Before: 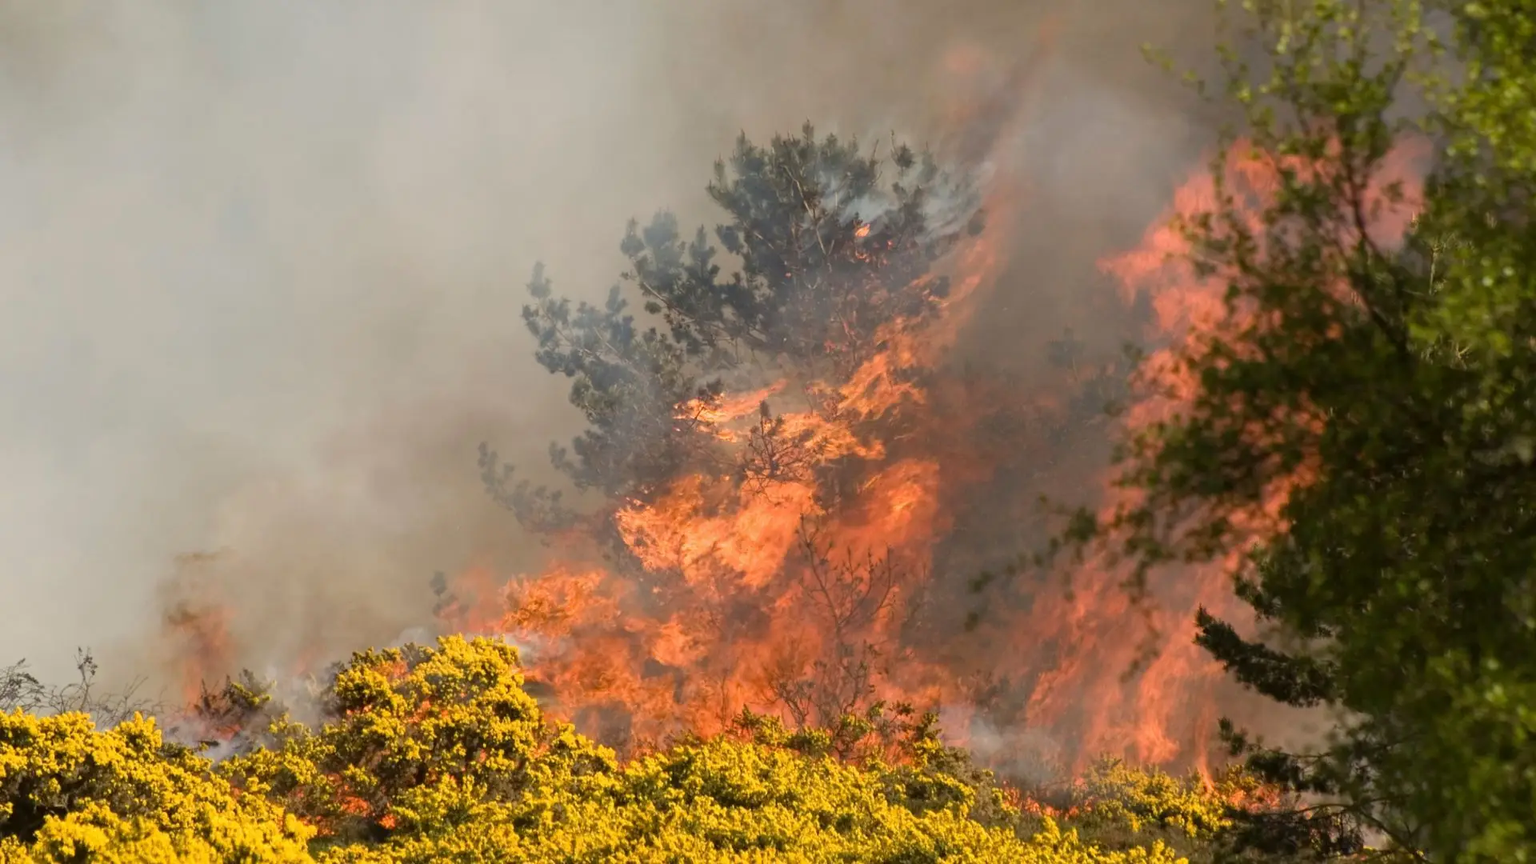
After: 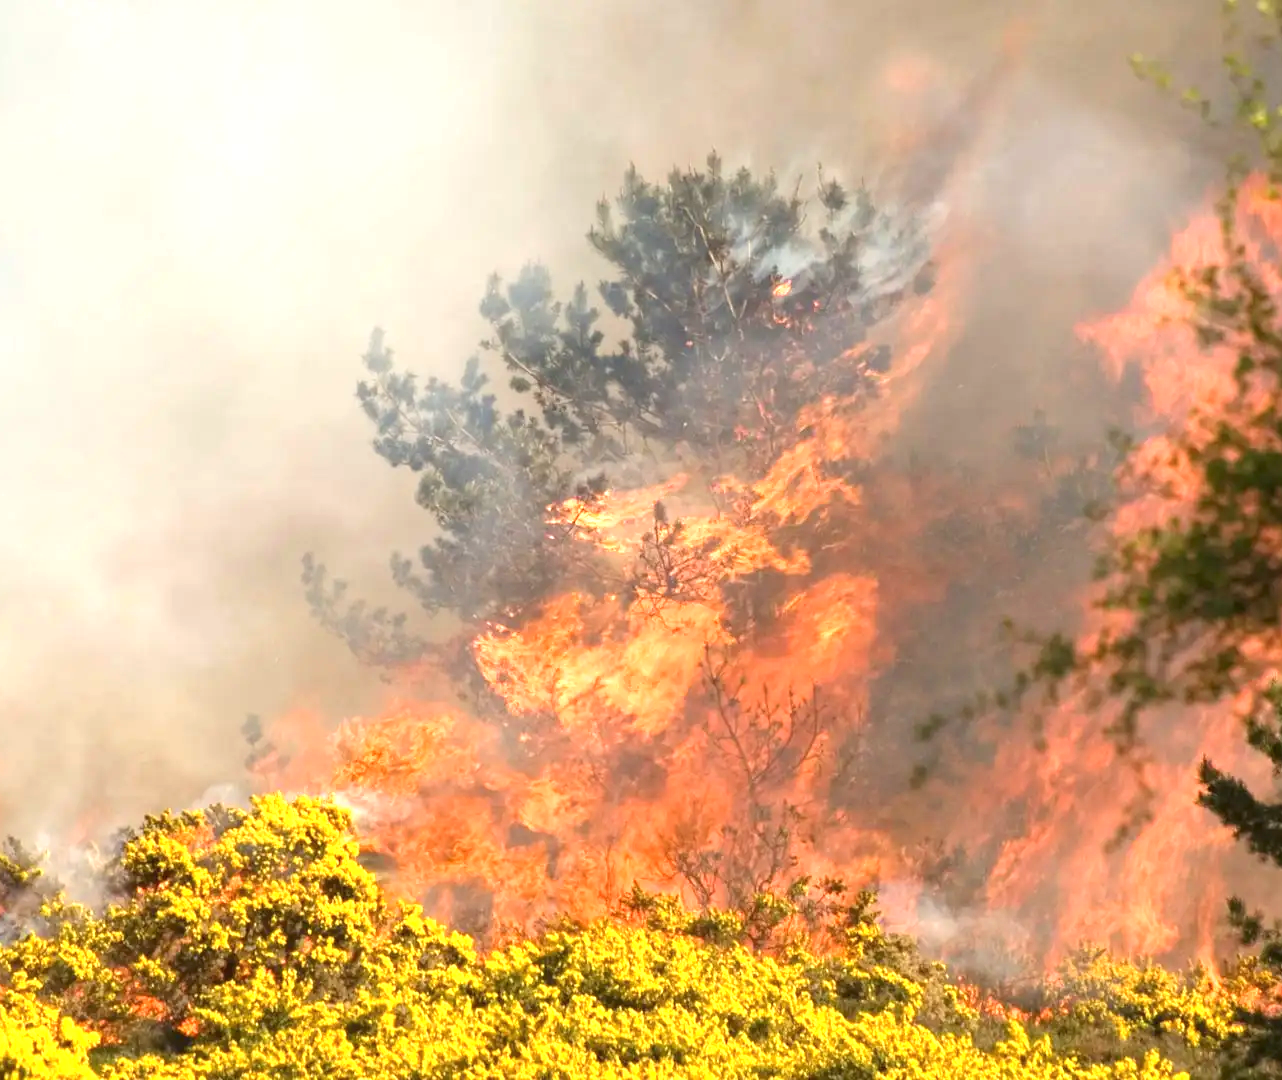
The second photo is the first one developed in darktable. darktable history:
exposure: black level correction 0, exposure 1.097 EV, compensate highlight preservation false
levels: mode automatic
crop: left 15.42%, right 17.789%
